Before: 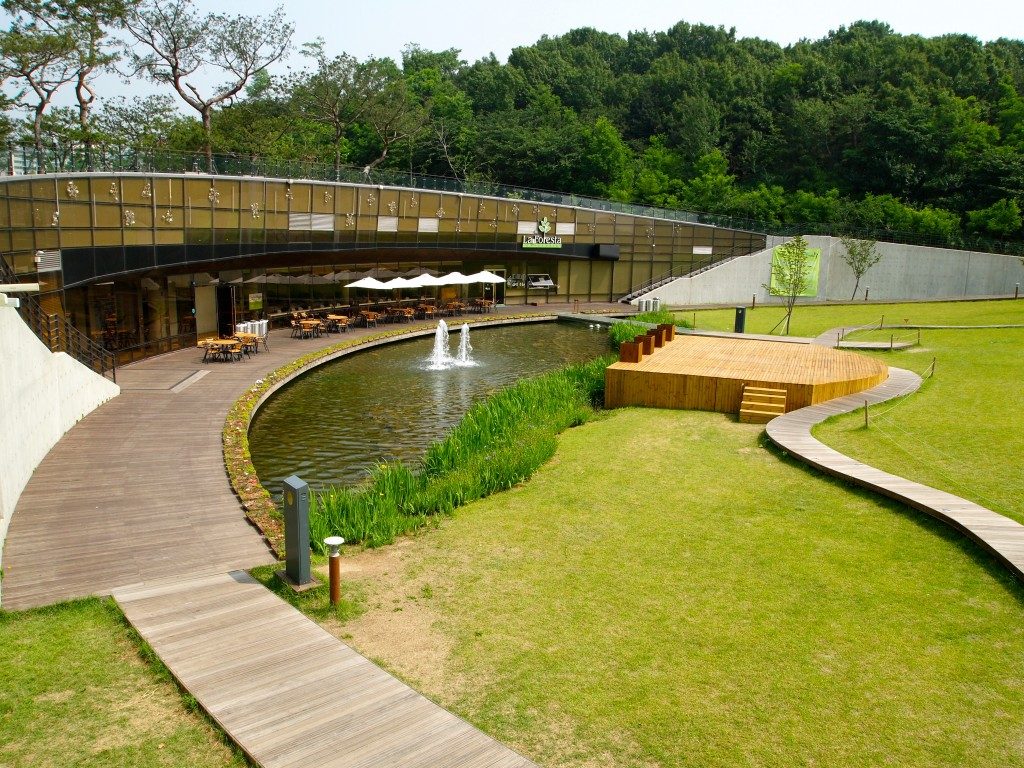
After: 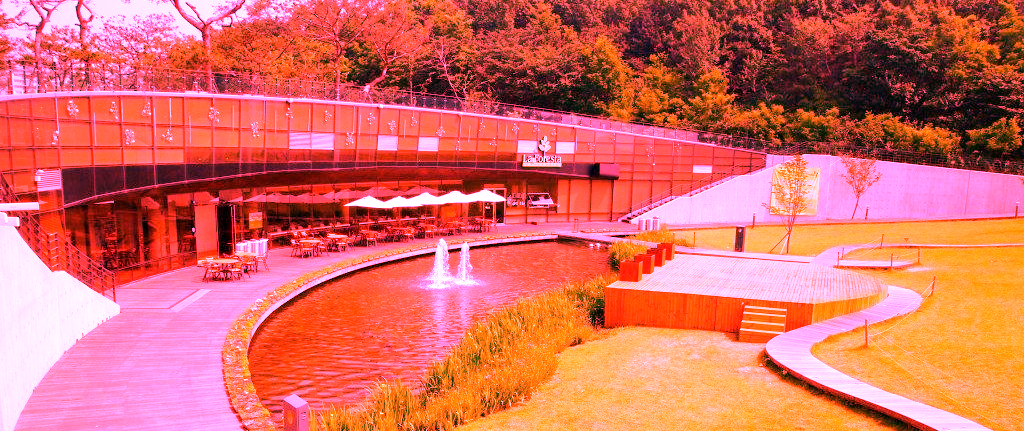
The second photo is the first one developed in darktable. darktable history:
crop and rotate: top 10.605%, bottom 33.274%
white balance: red 4.26, blue 1.802
